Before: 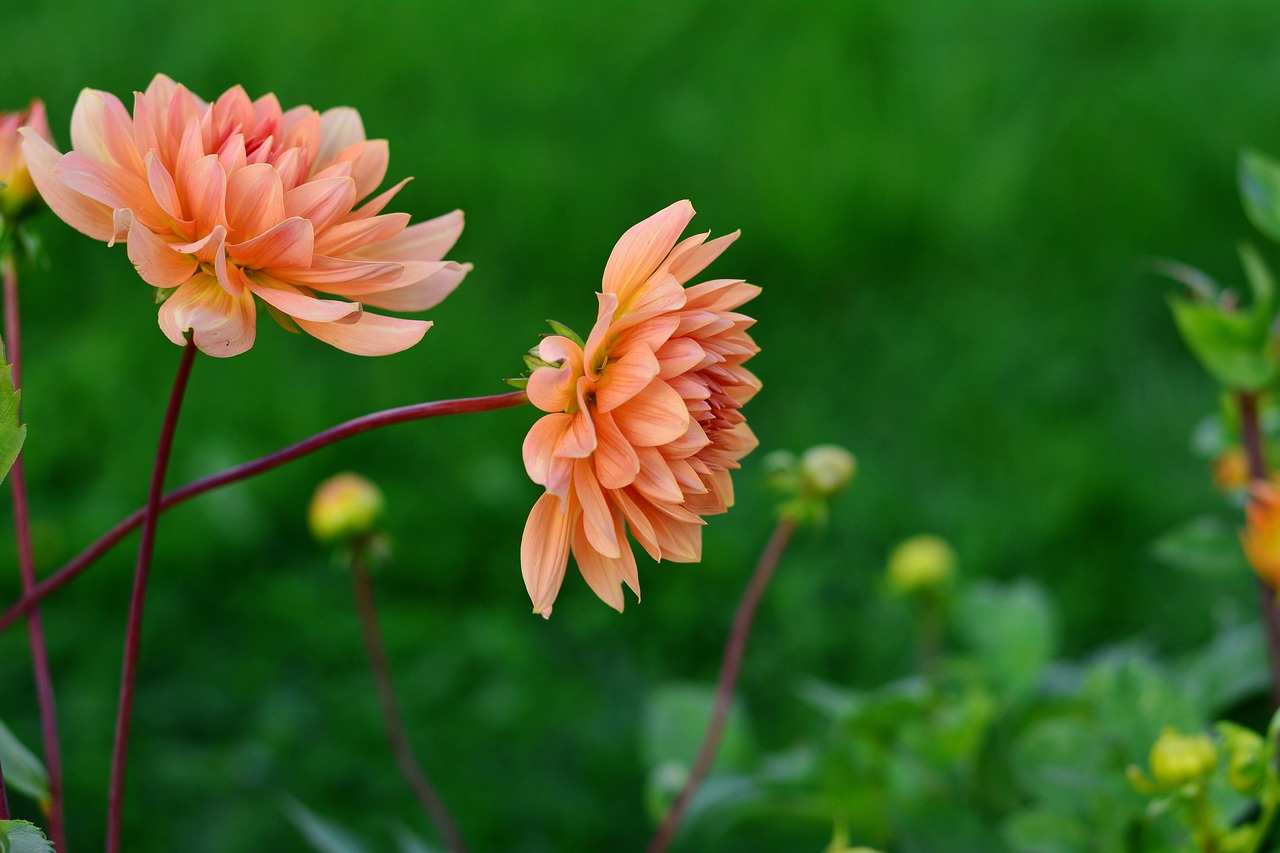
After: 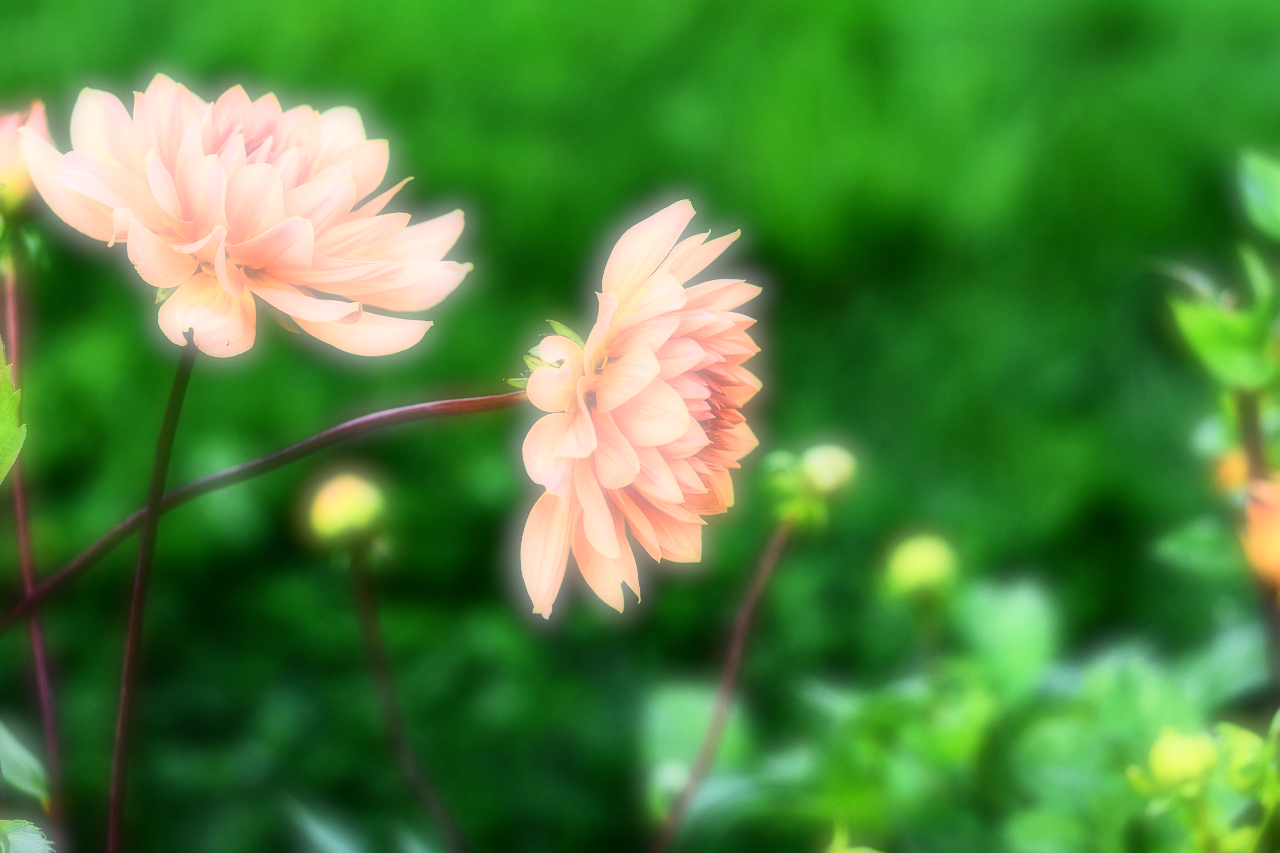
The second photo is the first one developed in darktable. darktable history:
rgb curve: curves: ch0 [(0, 0) (0.21, 0.15) (0.24, 0.21) (0.5, 0.75) (0.75, 0.96) (0.89, 0.99) (1, 1)]; ch1 [(0, 0.02) (0.21, 0.13) (0.25, 0.2) (0.5, 0.67) (0.75, 0.9) (0.89, 0.97) (1, 1)]; ch2 [(0, 0.02) (0.21, 0.13) (0.25, 0.2) (0.5, 0.67) (0.75, 0.9) (0.89, 0.97) (1, 1)], compensate middle gray true
contrast brightness saturation: contrast 0.07
soften: on, module defaults
